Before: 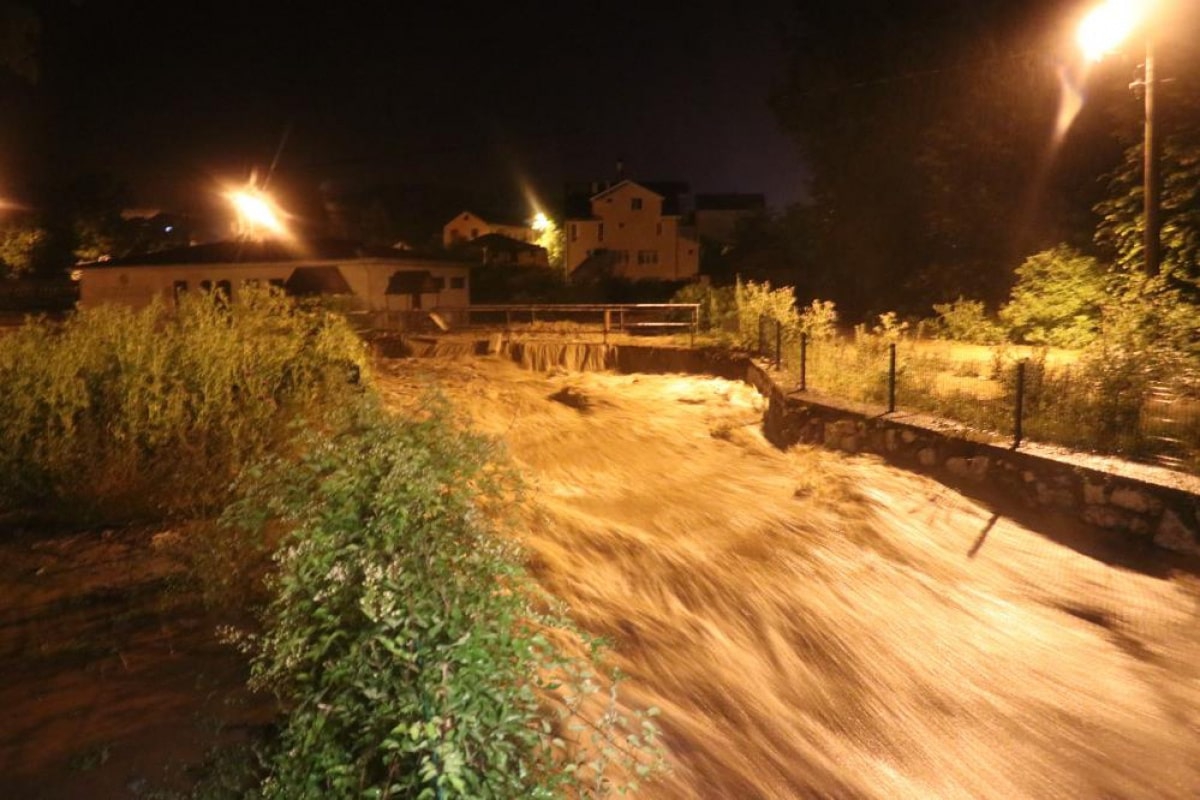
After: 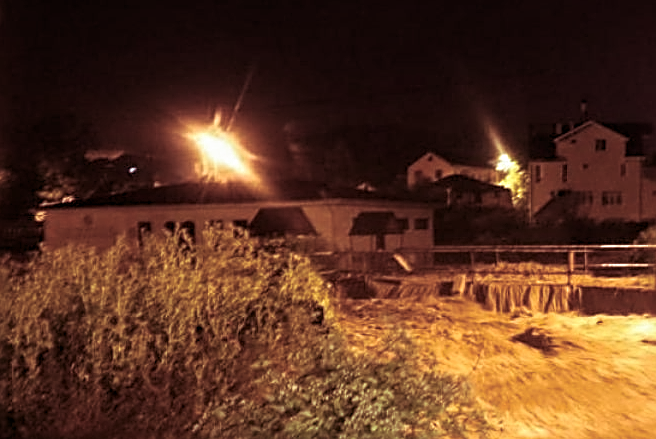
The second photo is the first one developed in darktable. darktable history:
local contrast: detail 130%
sharpen: radius 2.817, amount 0.715
crop and rotate: left 3.047%, top 7.509%, right 42.236%, bottom 37.598%
split-toning: on, module defaults
